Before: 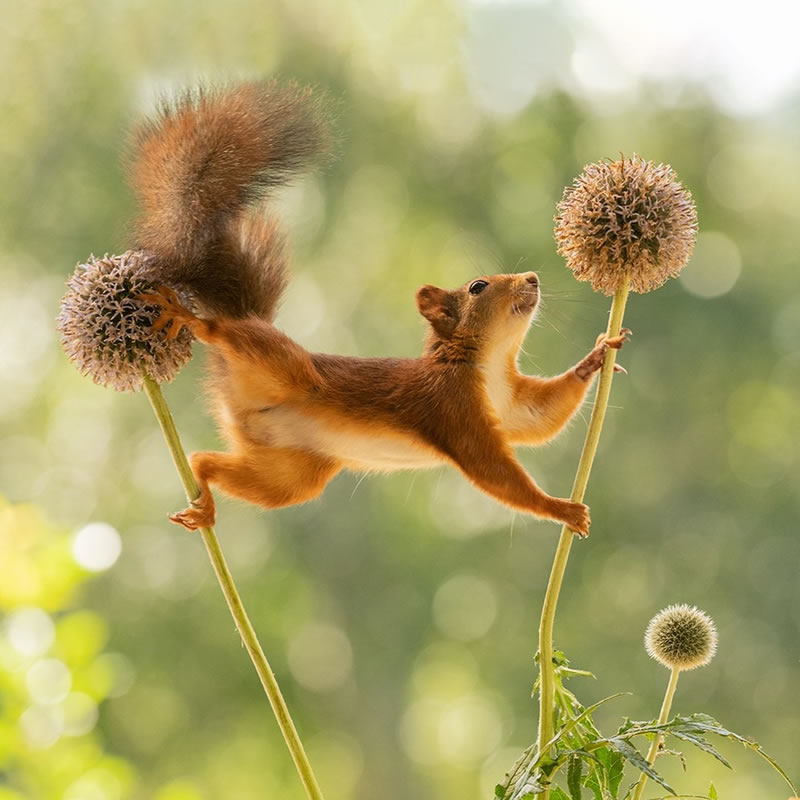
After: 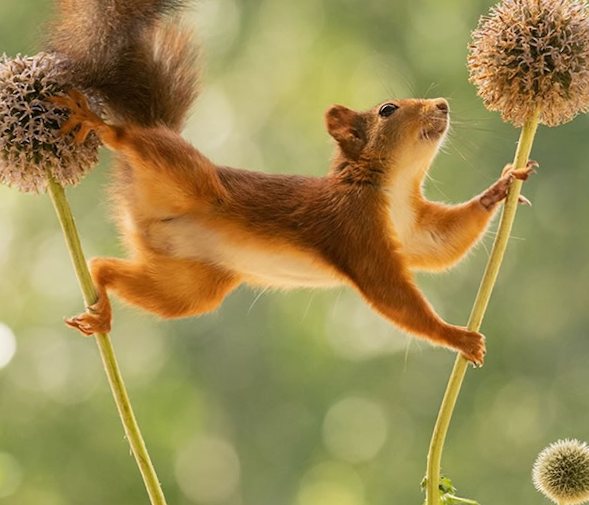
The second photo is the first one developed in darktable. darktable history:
crop and rotate: angle -3.52°, left 9.922%, top 21.241%, right 12.014%, bottom 11.779%
